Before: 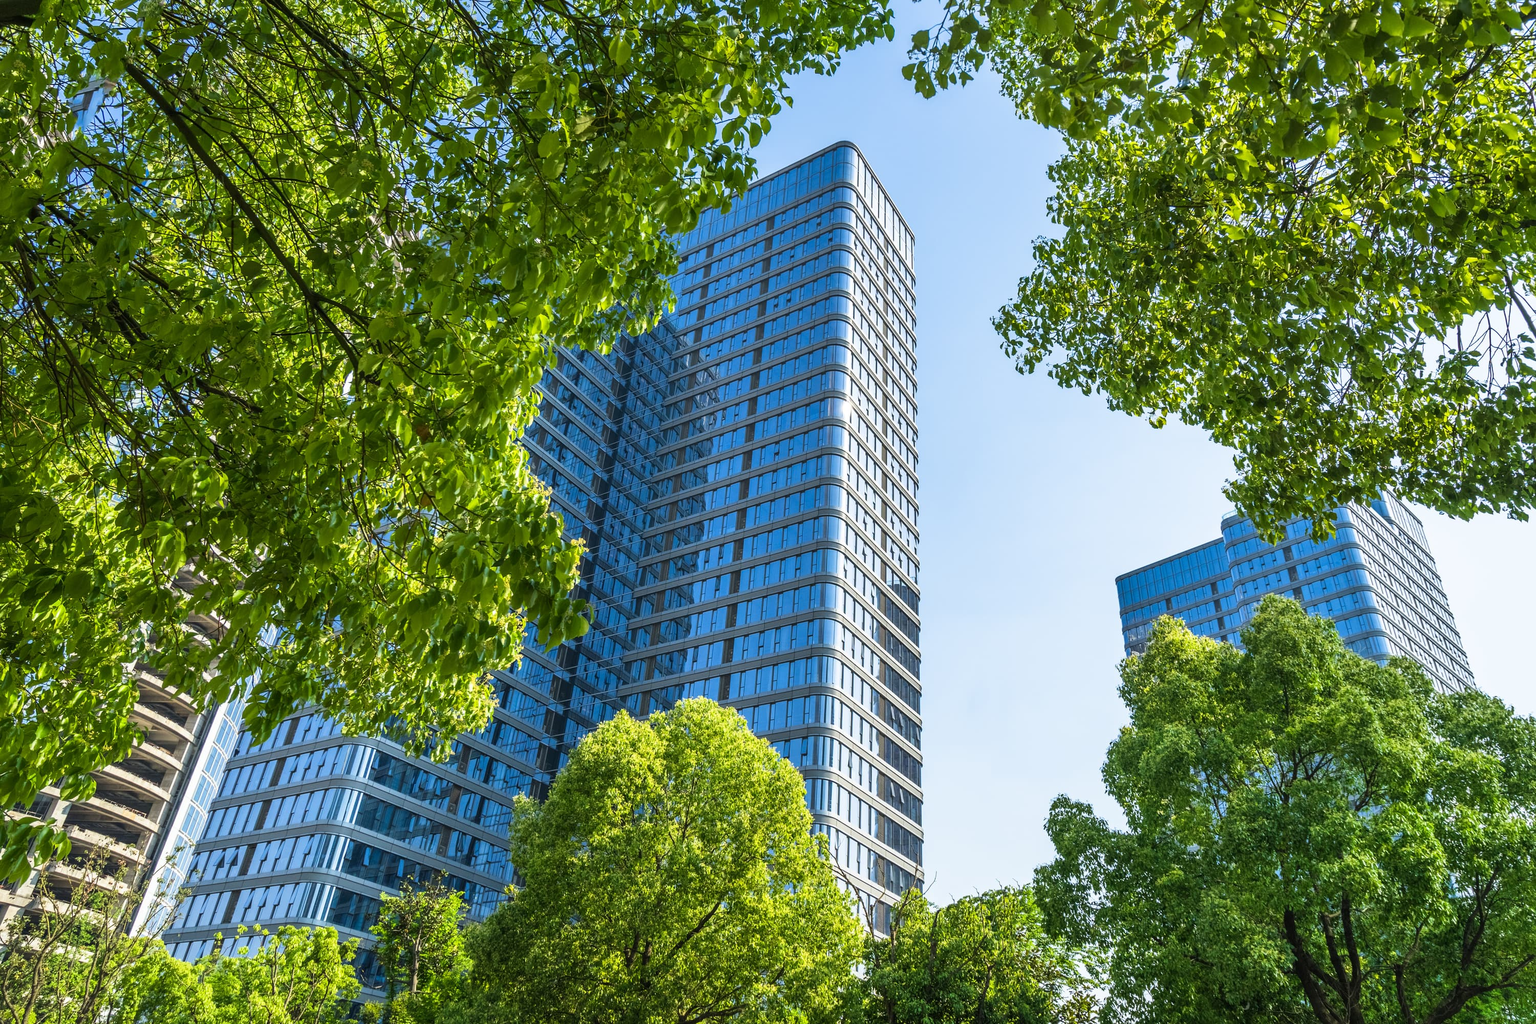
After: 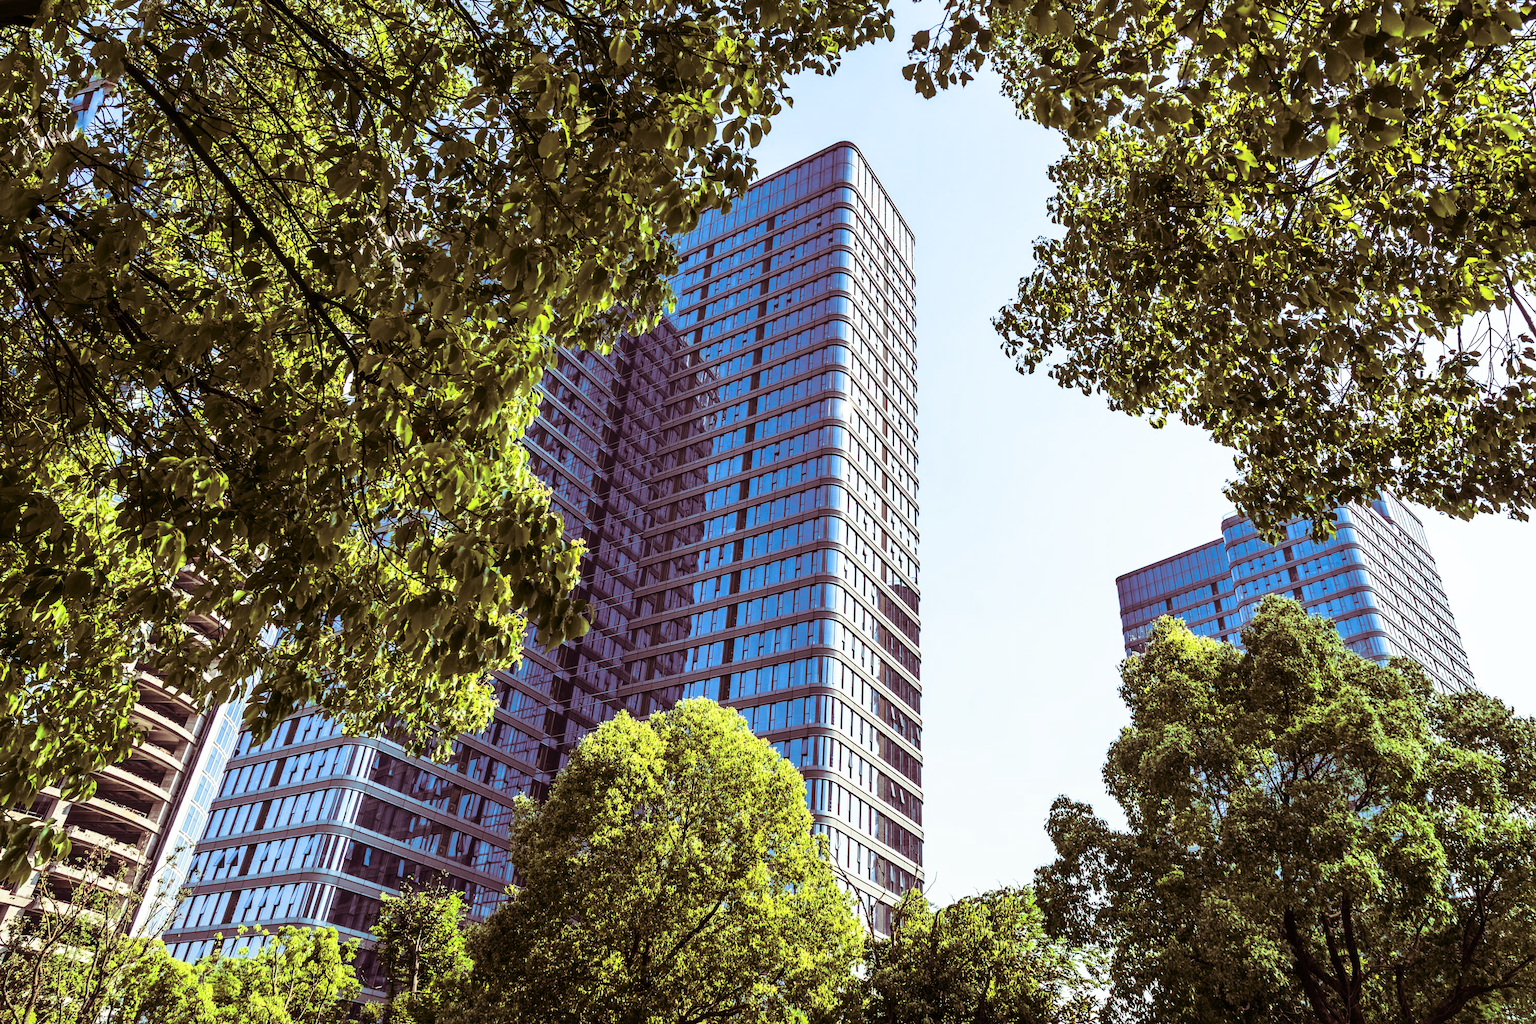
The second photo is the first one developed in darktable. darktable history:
split-toning: shadows › hue 360°
contrast brightness saturation: contrast 0.28
